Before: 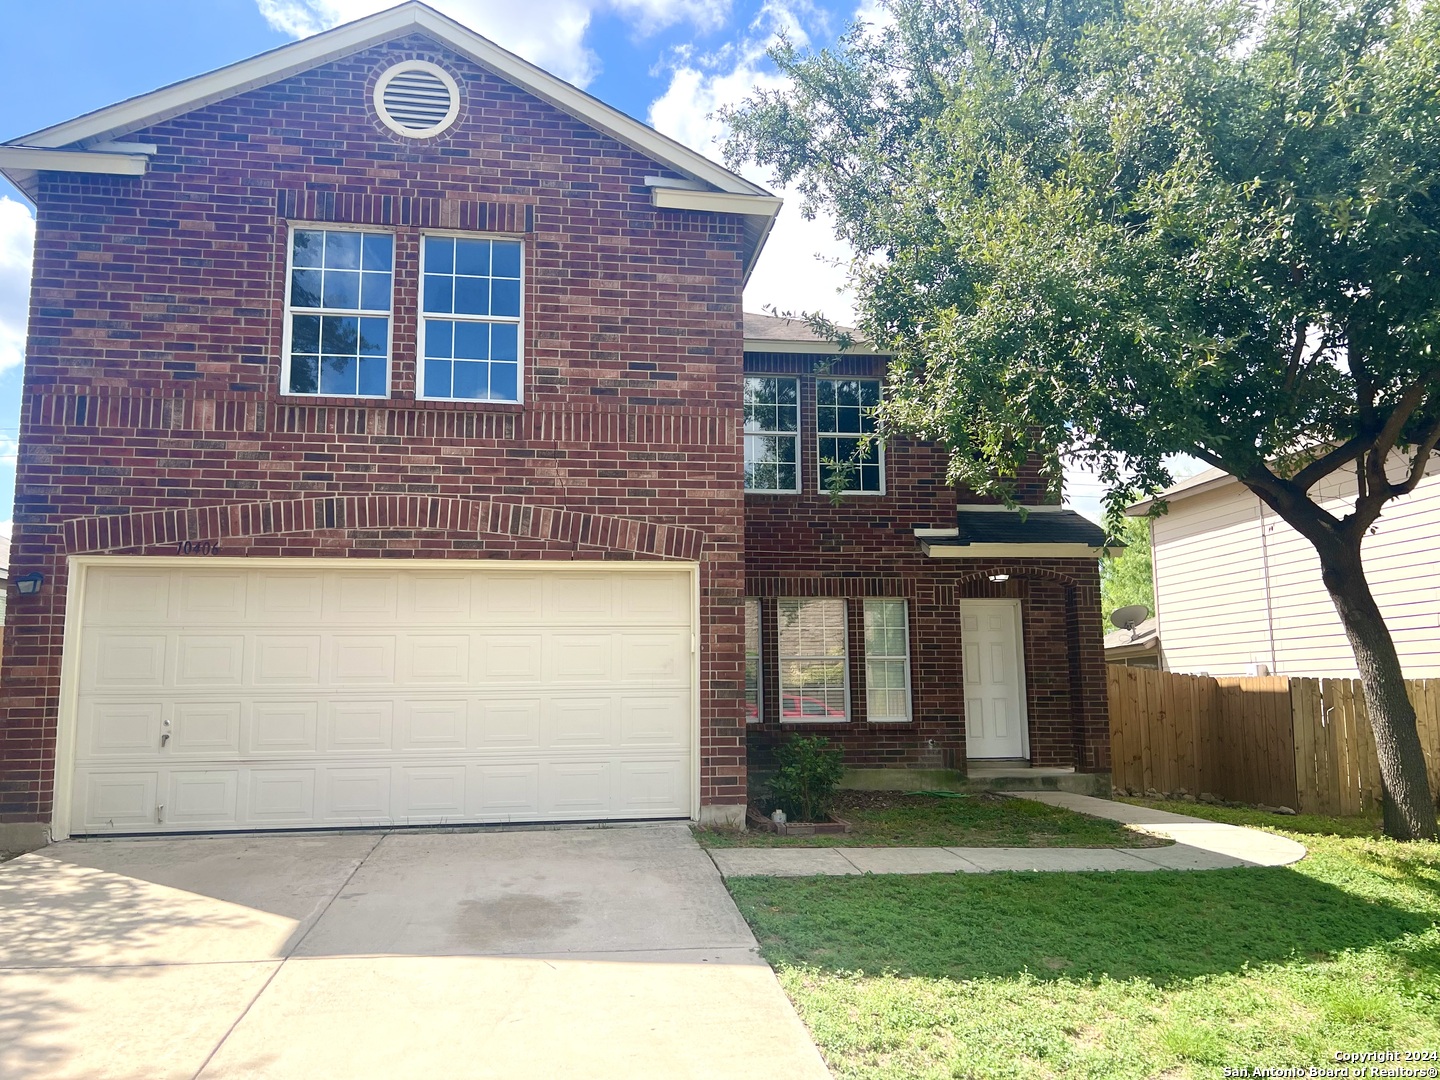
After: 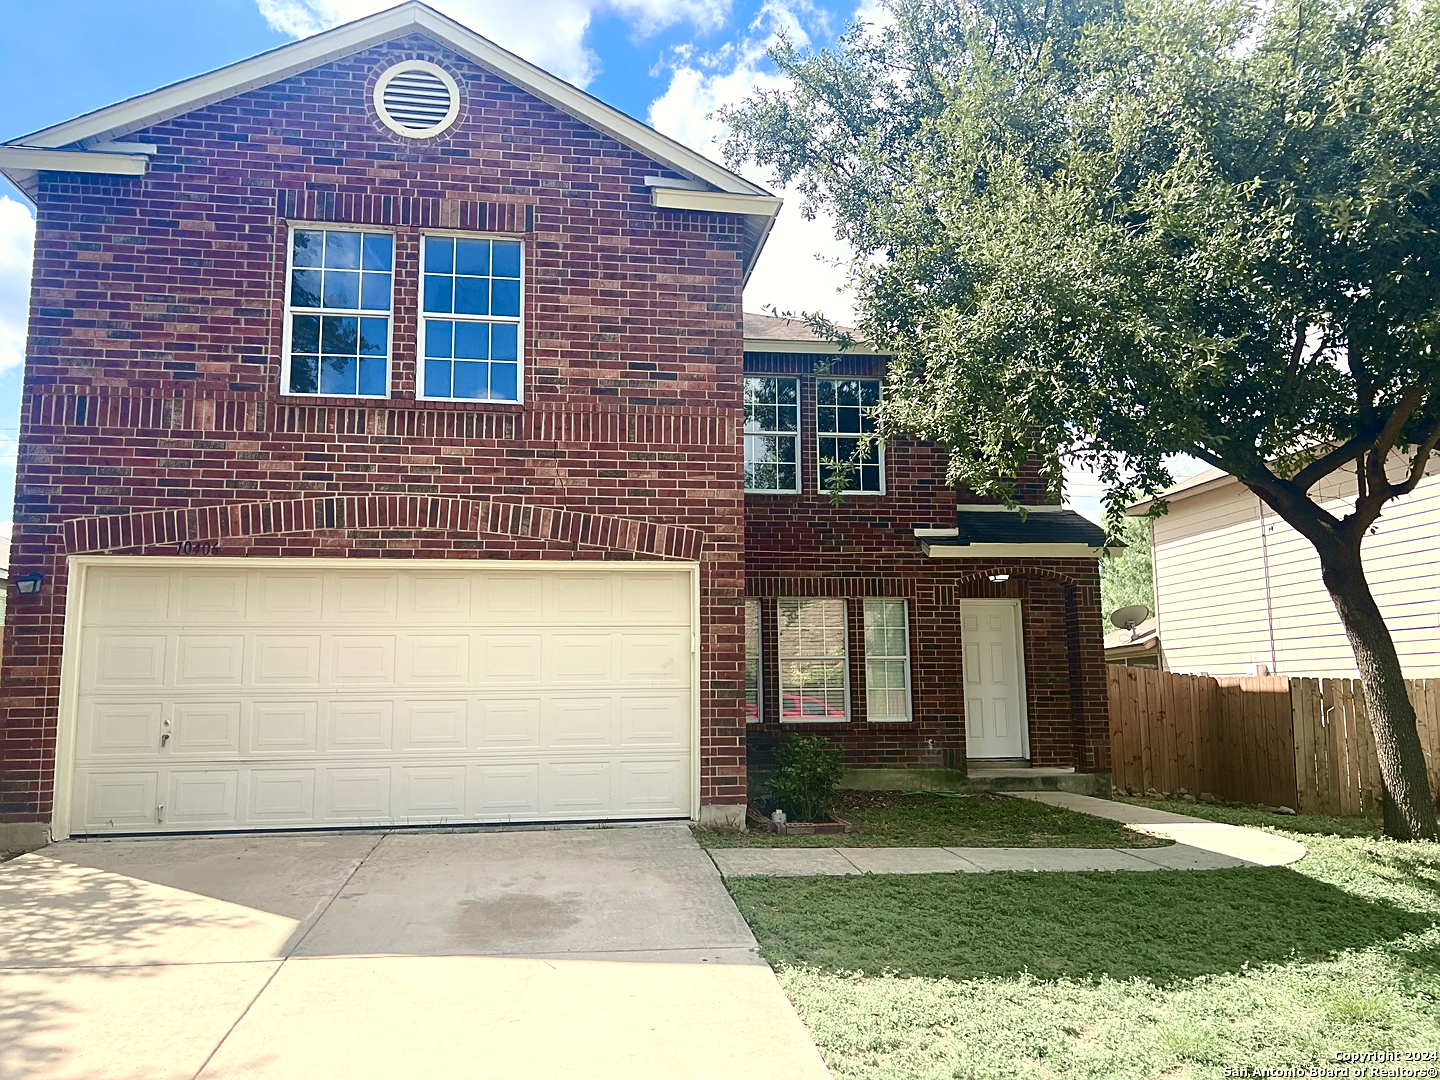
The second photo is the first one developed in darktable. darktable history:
tone equalizer: on, module defaults
tone curve: curves: ch0 [(0, 0.021) (0.059, 0.053) (0.212, 0.18) (0.337, 0.304) (0.495, 0.505) (0.725, 0.731) (0.89, 0.919) (1, 1)]; ch1 [(0, 0) (0.094, 0.081) (0.285, 0.299) (0.403, 0.436) (0.479, 0.475) (0.54, 0.55) (0.615, 0.637) (0.683, 0.688) (1, 1)]; ch2 [(0, 0) (0.257, 0.217) (0.434, 0.434) (0.498, 0.507) (0.527, 0.542) (0.597, 0.587) (0.658, 0.595) (1, 1)], color space Lab, independent channels, preserve colors none
sharpen: on, module defaults
